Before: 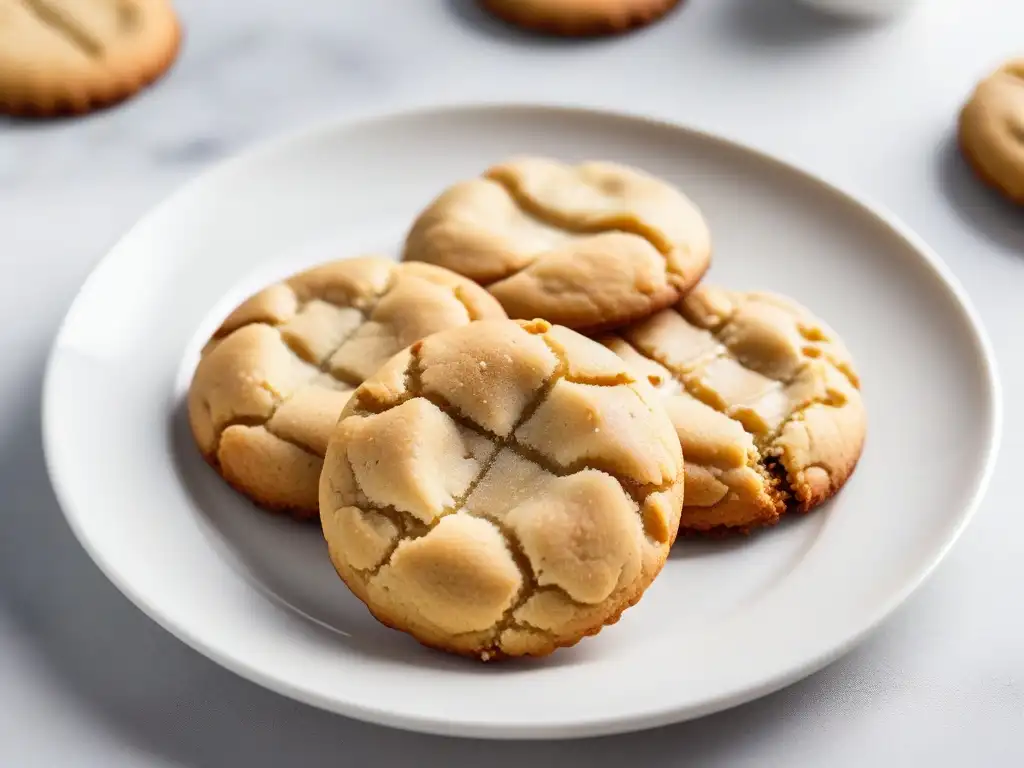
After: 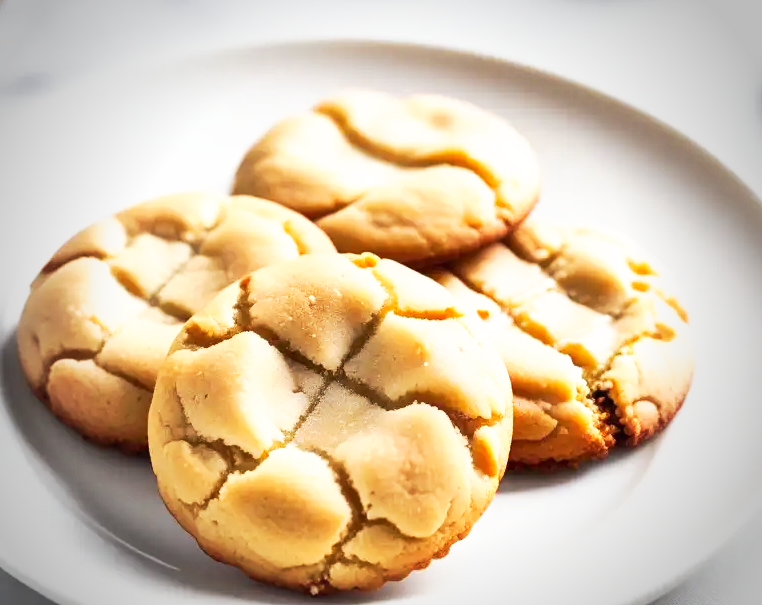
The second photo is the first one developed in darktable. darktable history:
vignetting: fall-off start 67.05%, width/height ratio 1.011
tone curve: curves: ch0 [(0, 0) (0.003, 0.01) (0.011, 0.017) (0.025, 0.035) (0.044, 0.068) (0.069, 0.109) (0.1, 0.144) (0.136, 0.185) (0.177, 0.231) (0.224, 0.279) (0.277, 0.346) (0.335, 0.42) (0.399, 0.5) (0.468, 0.603) (0.543, 0.712) (0.623, 0.808) (0.709, 0.883) (0.801, 0.957) (0.898, 0.993) (1, 1)], preserve colors none
crop: left 16.791%, top 8.64%, right 8.704%, bottom 12.499%
